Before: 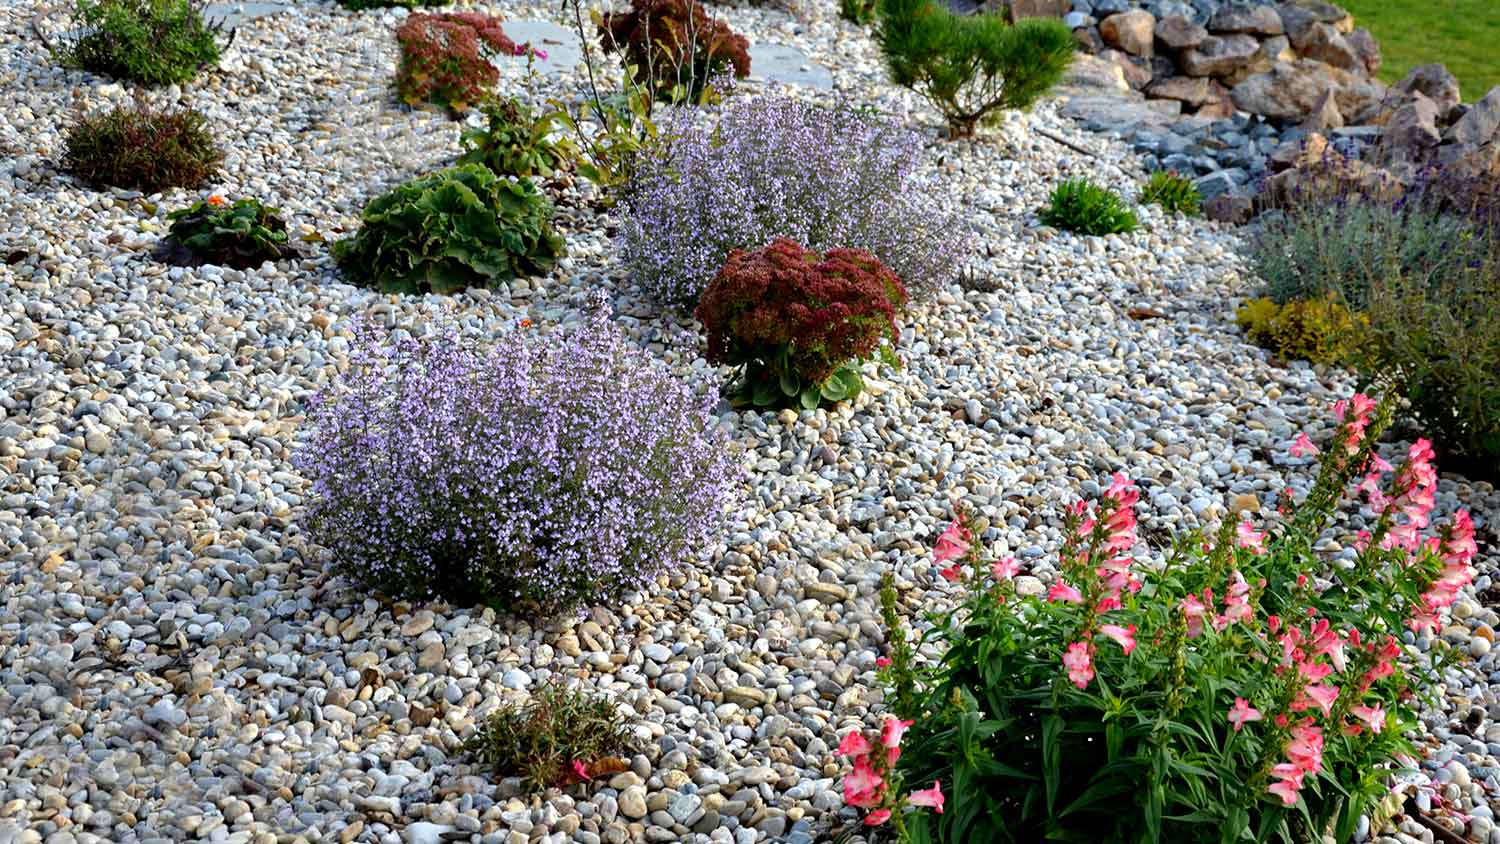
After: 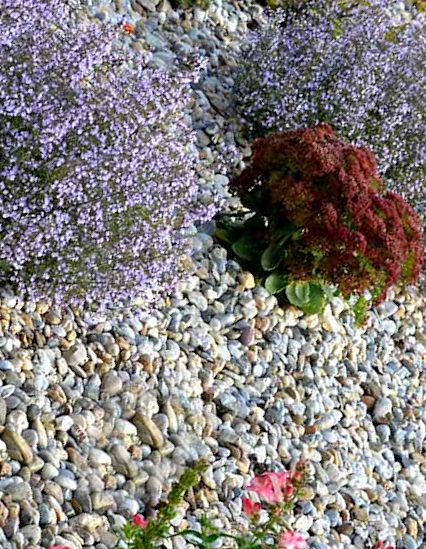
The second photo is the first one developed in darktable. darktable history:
crop and rotate: angle -45.26°, top 16.436%, right 0.822%, bottom 11.732%
